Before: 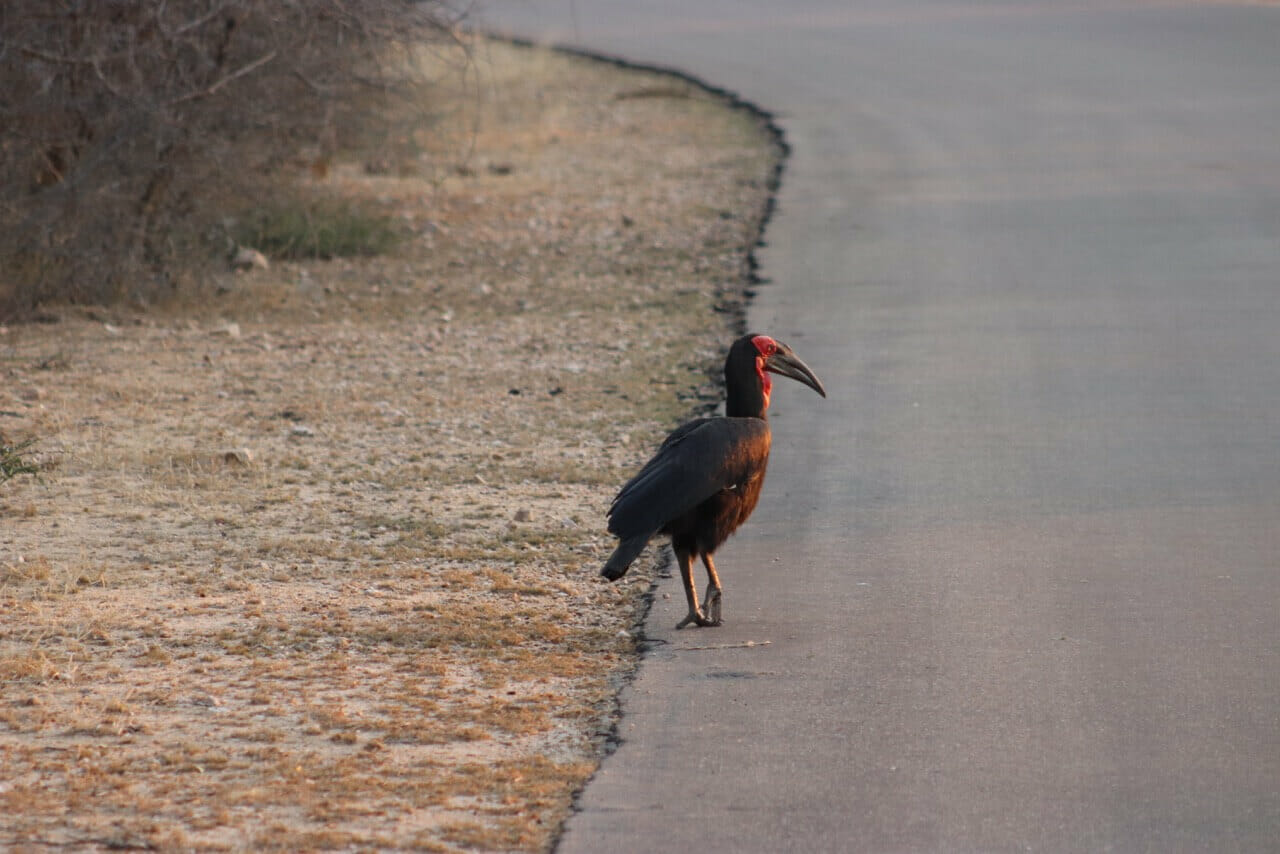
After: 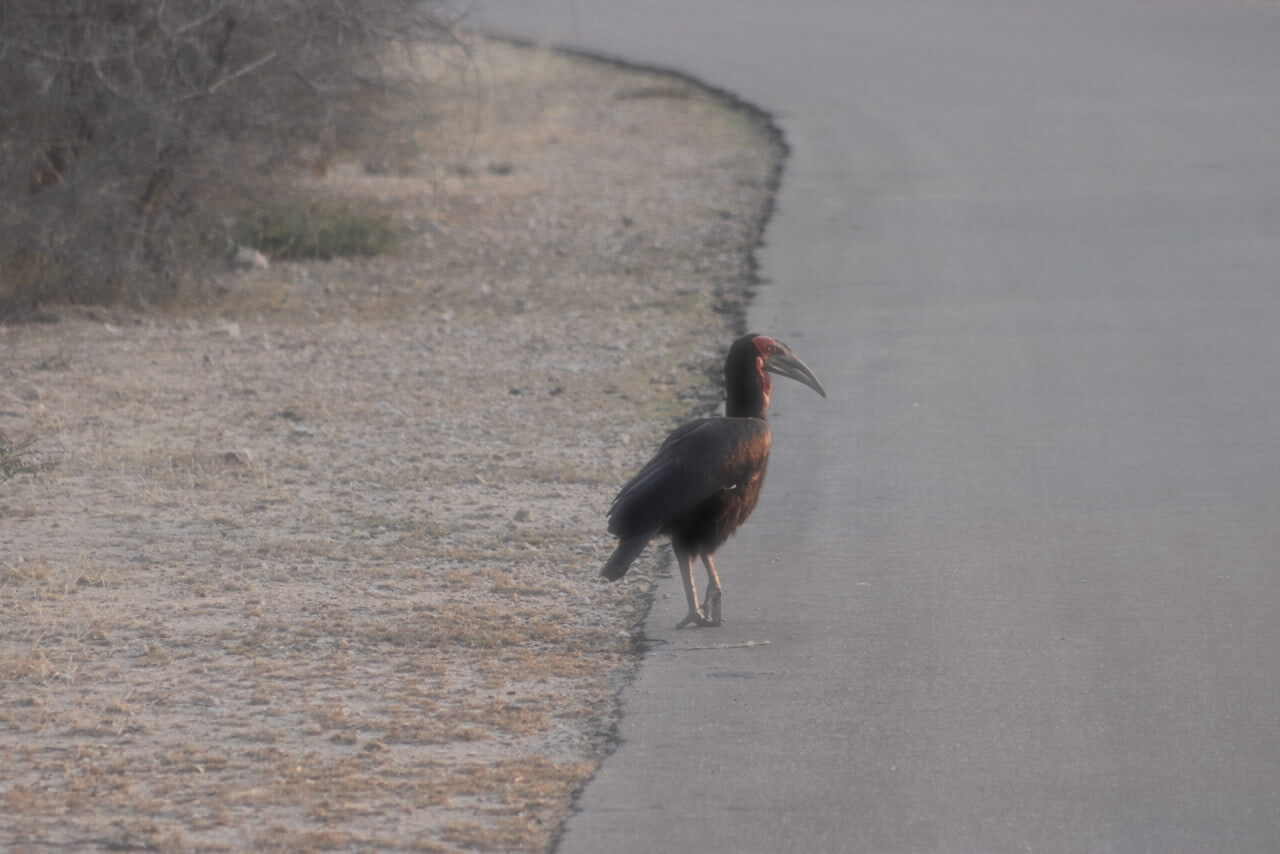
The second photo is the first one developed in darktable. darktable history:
local contrast: mode bilateral grid, contrast 20, coarseness 50, detail 120%, midtone range 0.2
color zones: curves: ch0 [(0.004, 0.306) (0.107, 0.448) (0.252, 0.656) (0.41, 0.398) (0.595, 0.515) (0.768, 0.628)]; ch1 [(0.07, 0.323) (0.151, 0.452) (0.252, 0.608) (0.346, 0.221) (0.463, 0.189) (0.61, 0.368) (0.735, 0.395) (0.921, 0.412)]; ch2 [(0, 0.476) (0.132, 0.512) (0.243, 0.512) (0.397, 0.48) (0.522, 0.376) (0.634, 0.536) (0.761, 0.46)]
haze removal: strength -0.9, distance 0.225, compatibility mode true, adaptive false
white balance: red 0.98, blue 1.034
